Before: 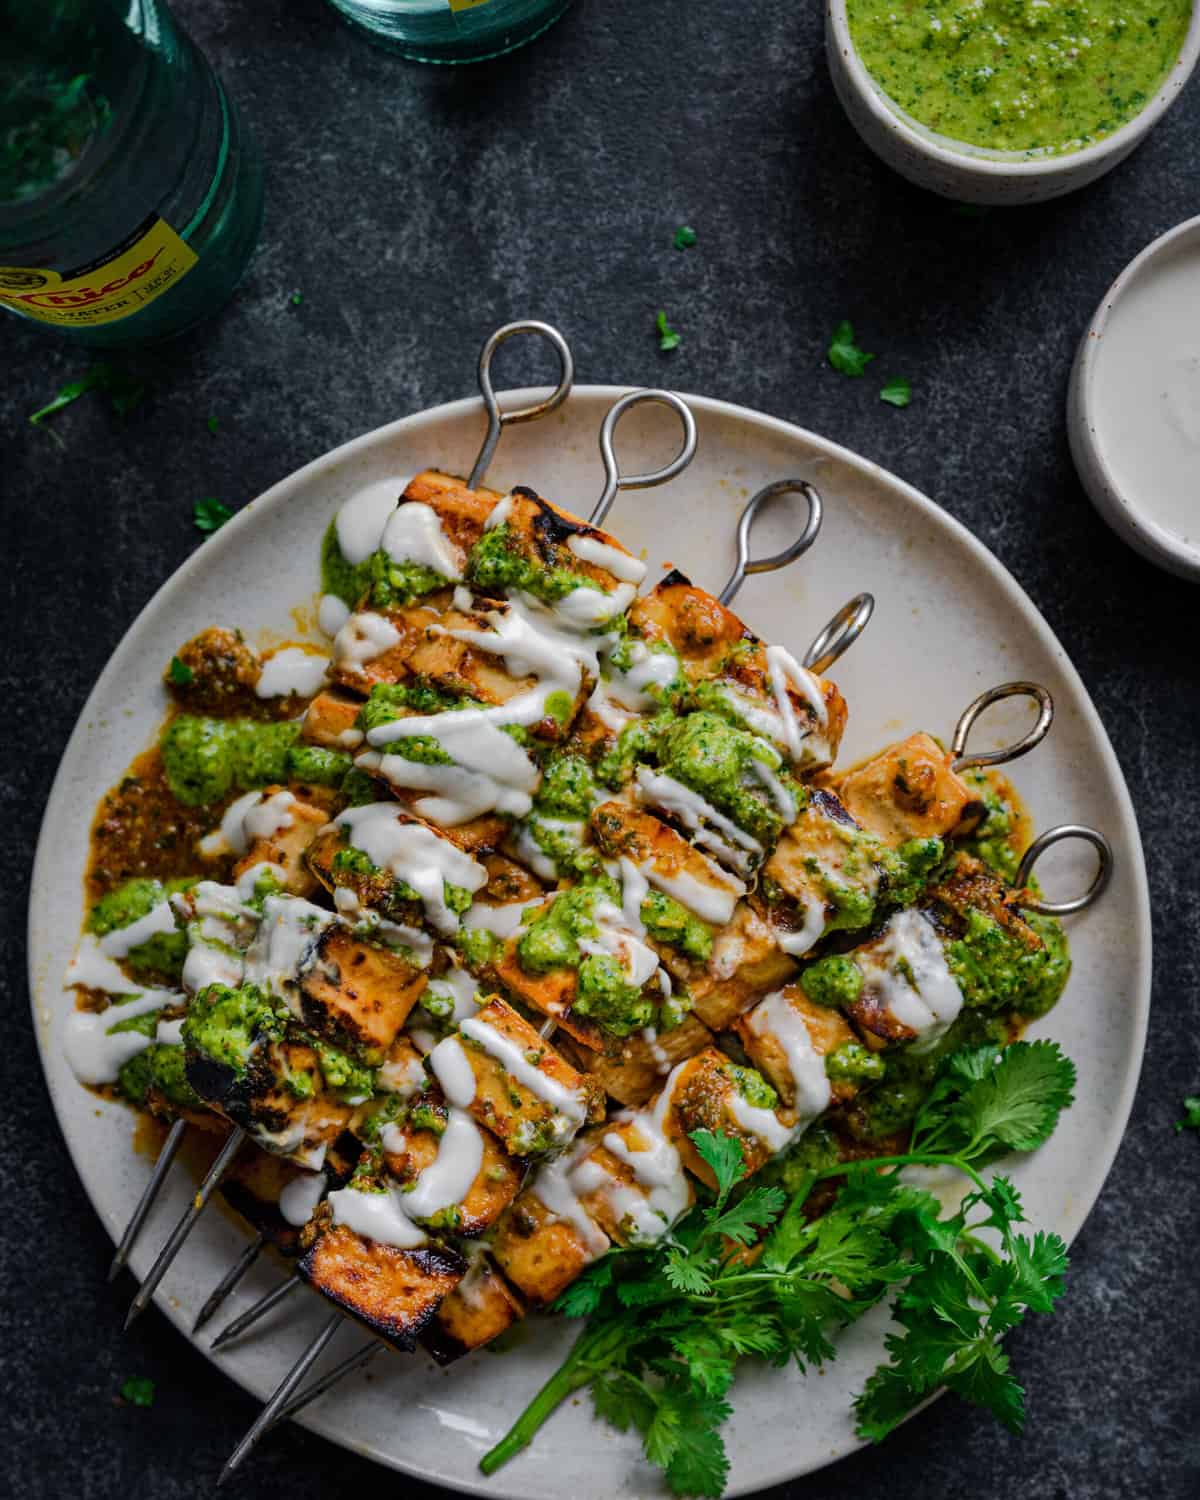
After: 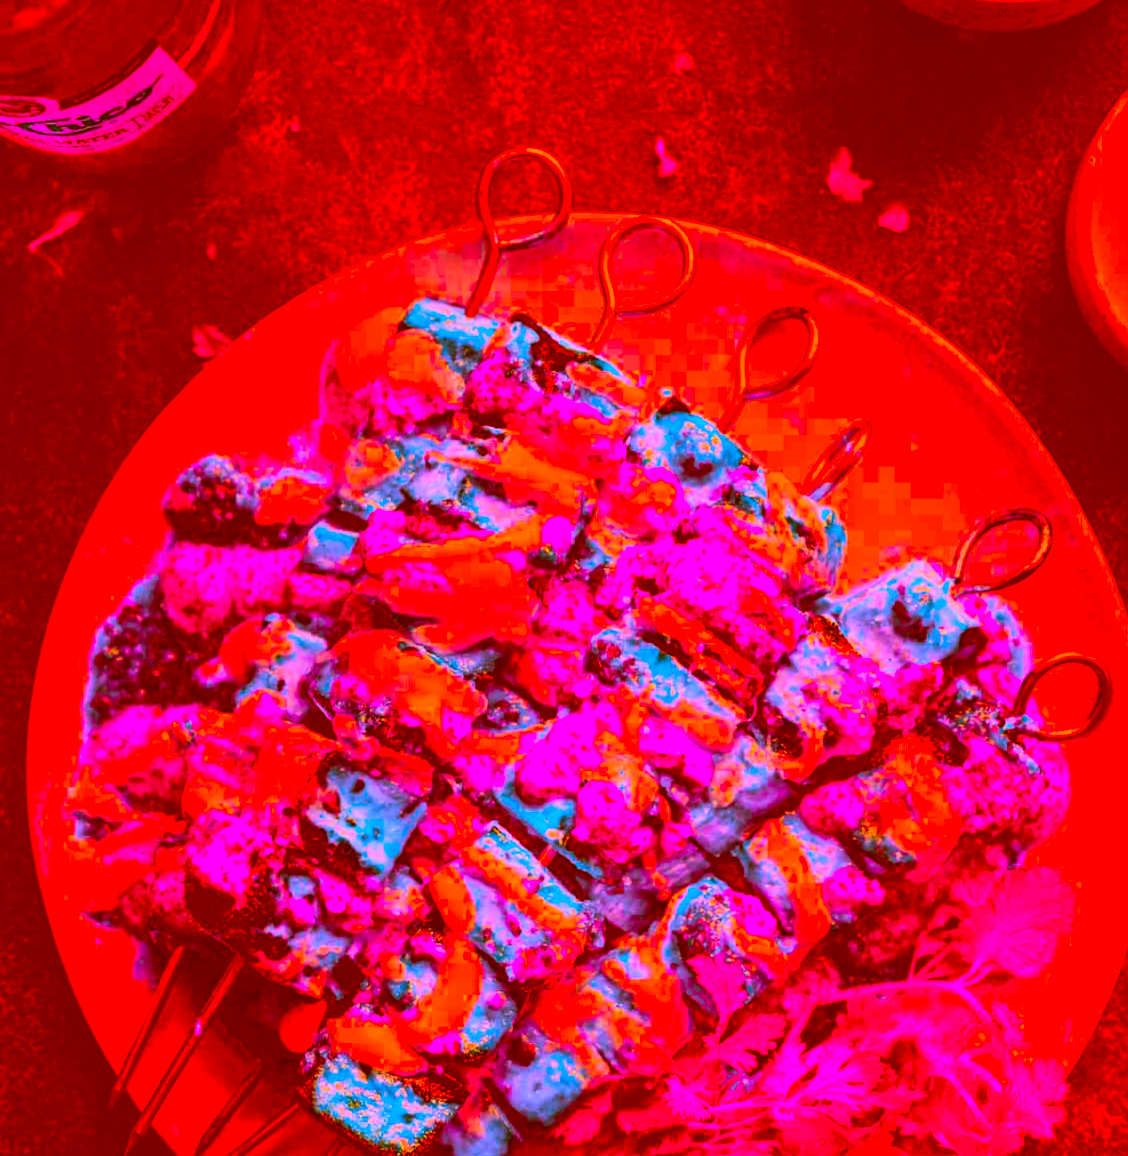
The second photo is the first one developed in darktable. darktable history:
crop and rotate: angle 0.088°, top 11.522%, right 5.778%, bottom 11.198%
contrast brightness saturation: contrast 0.198, brightness 0.145, saturation 0.145
color correction: highlights a* -39.09, highlights b* -39.45, shadows a* -39.43, shadows b* -39.64, saturation -2.96
